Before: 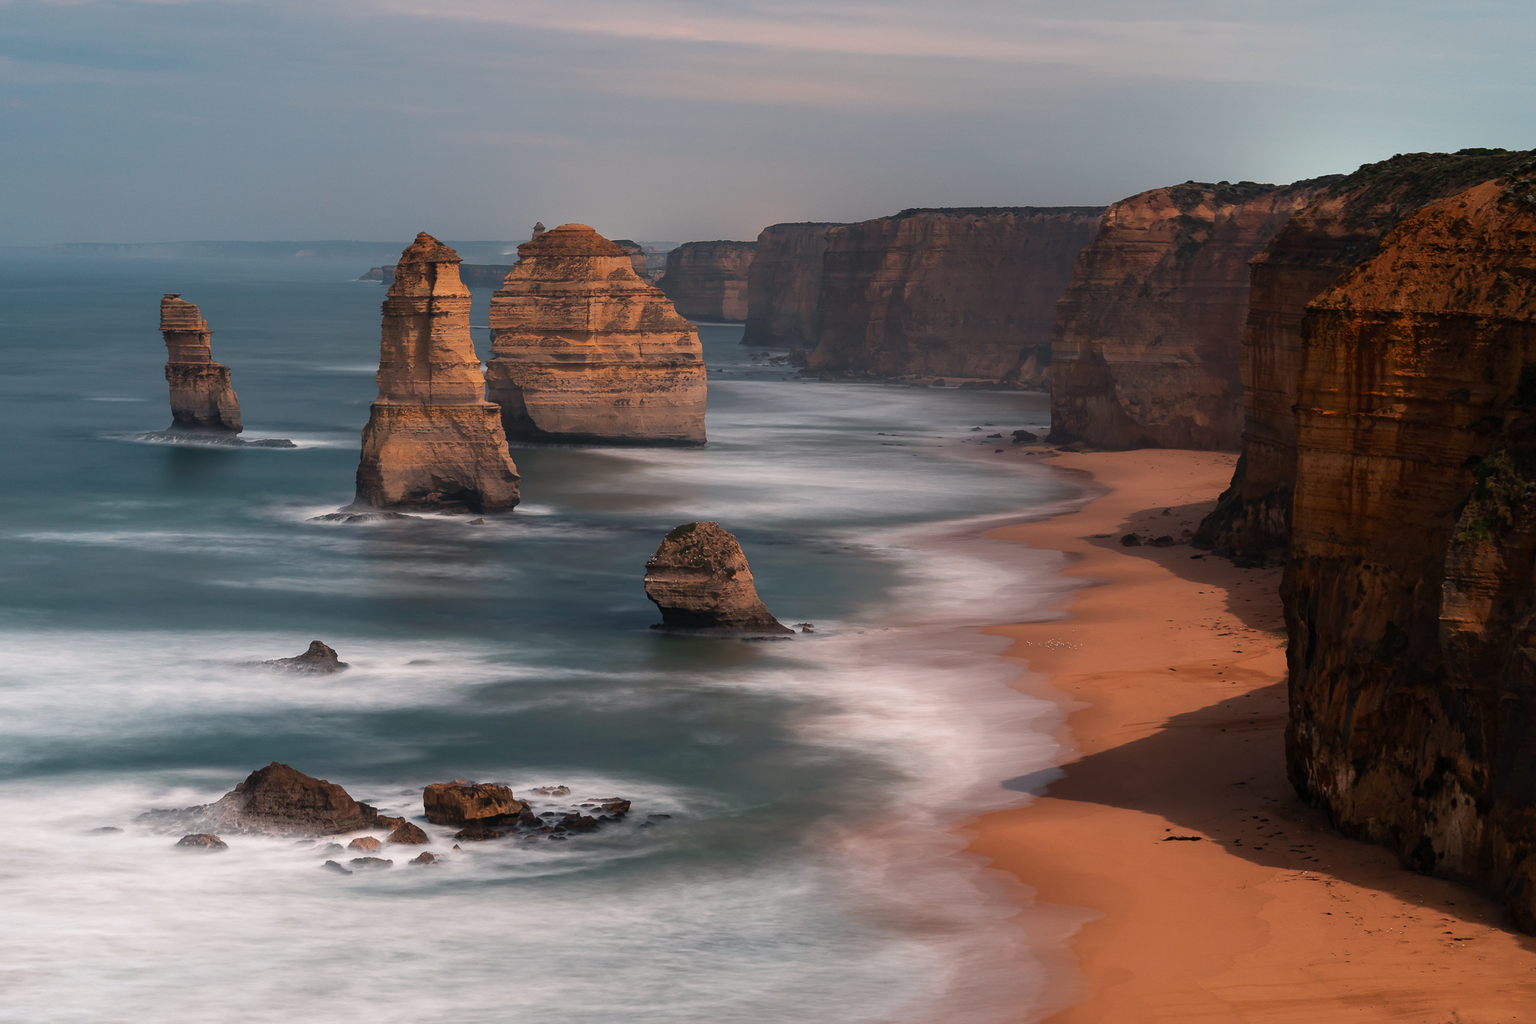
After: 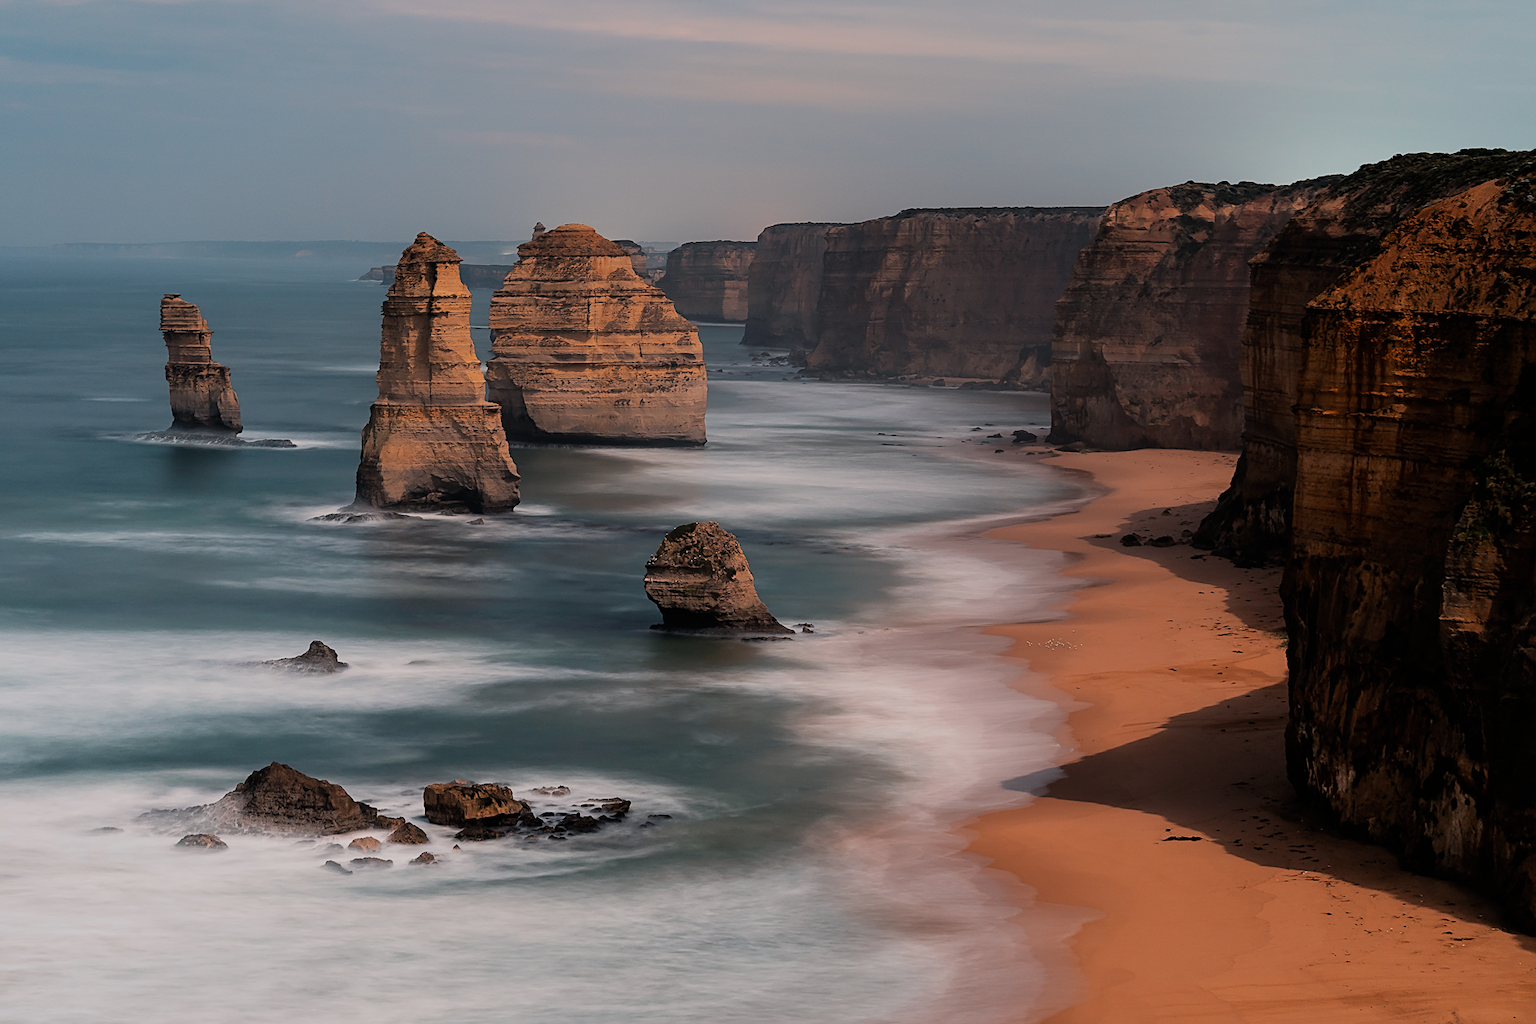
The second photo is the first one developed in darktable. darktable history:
sharpen: on, module defaults
filmic rgb: black relative exposure -7.48 EV, white relative exposure 4.83 EV, hardness 3.4, color science v6 (2022)
